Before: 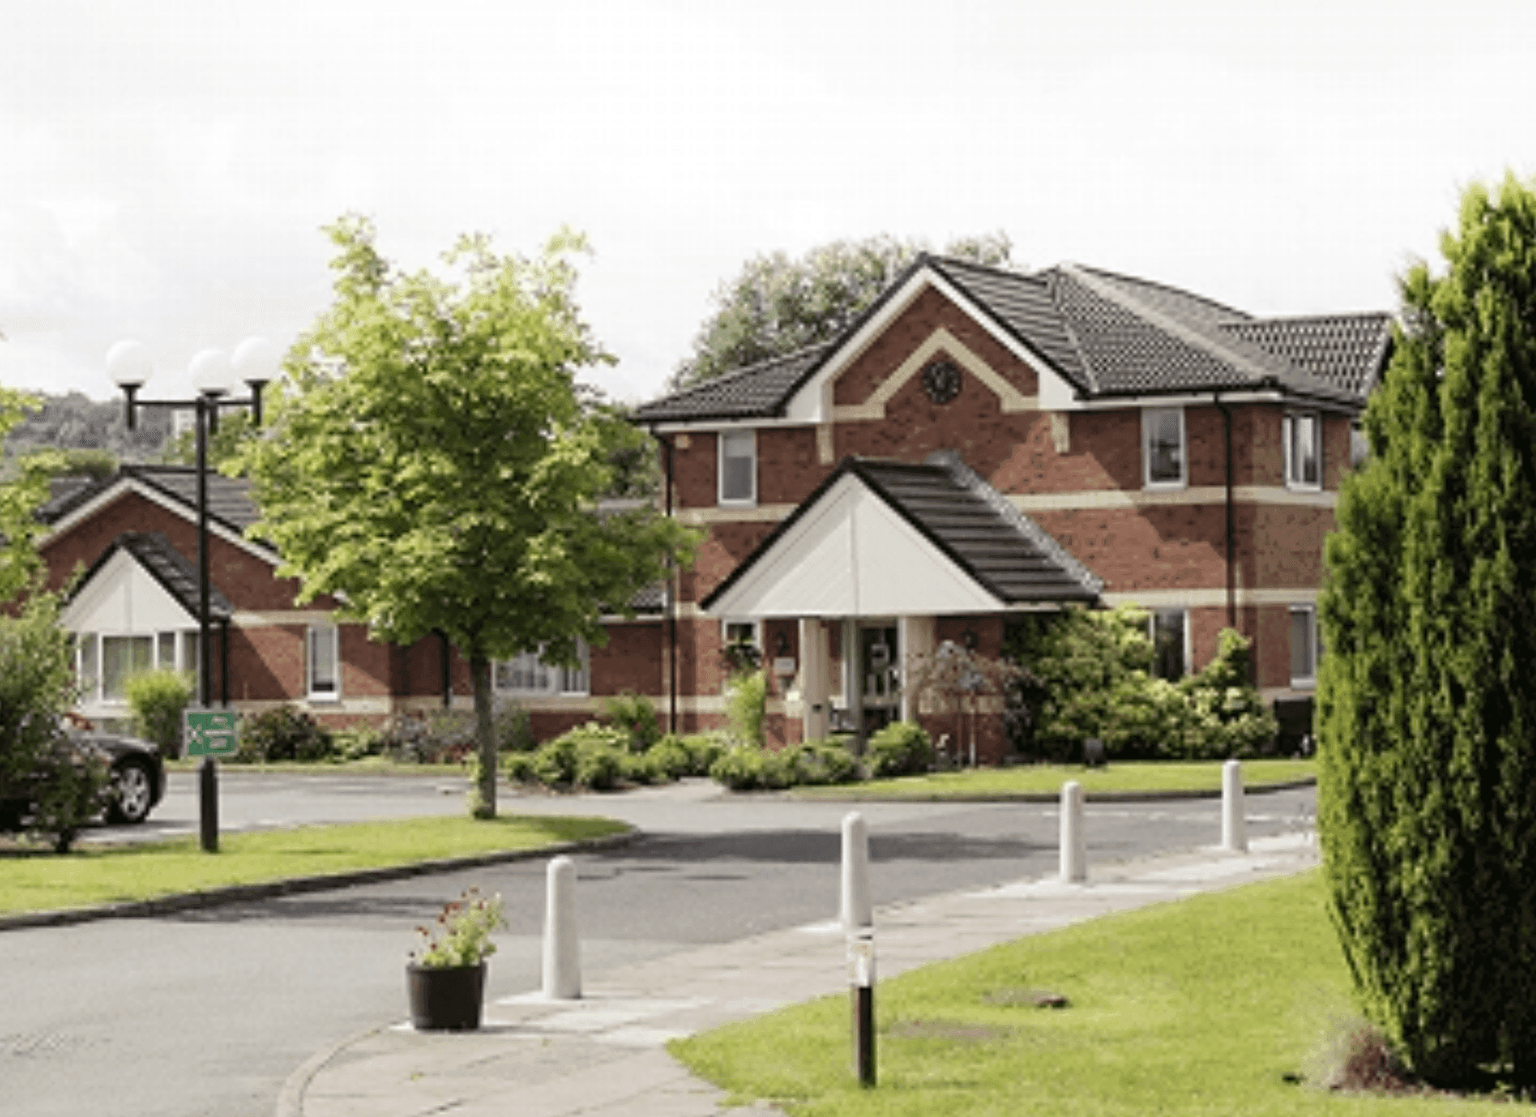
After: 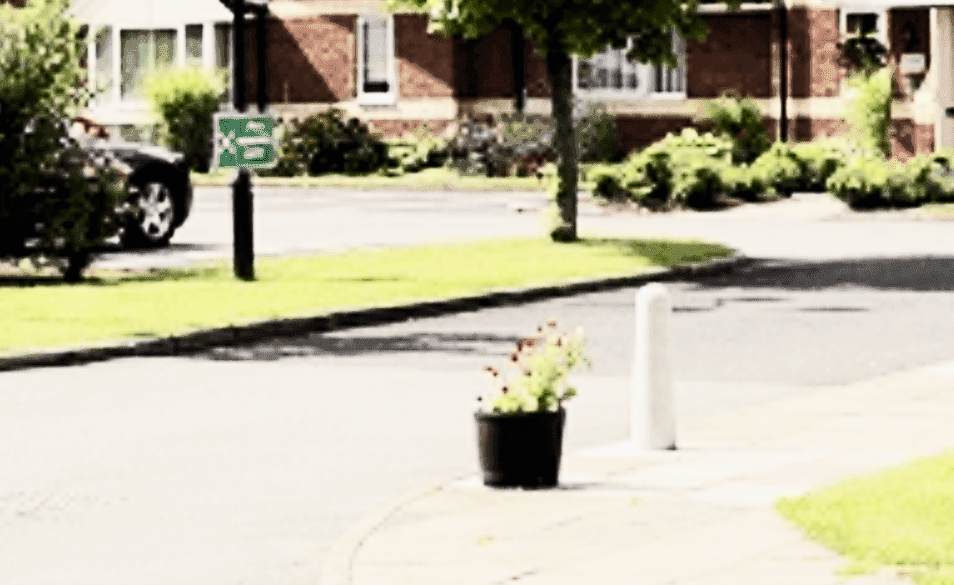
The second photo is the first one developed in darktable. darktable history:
contrast brightness saturation: contrast 0.62, brightness 0.34, saturation 0.14
filmic rgb: black relative exposure -4.38 EV, white relative exposure 4.56 EV, hardness 2.37, contrast 1.05
crop and rotate: top 54.778%, right 46.61%, bottom 0.159%
rotate and perspective: automatic cropping off
